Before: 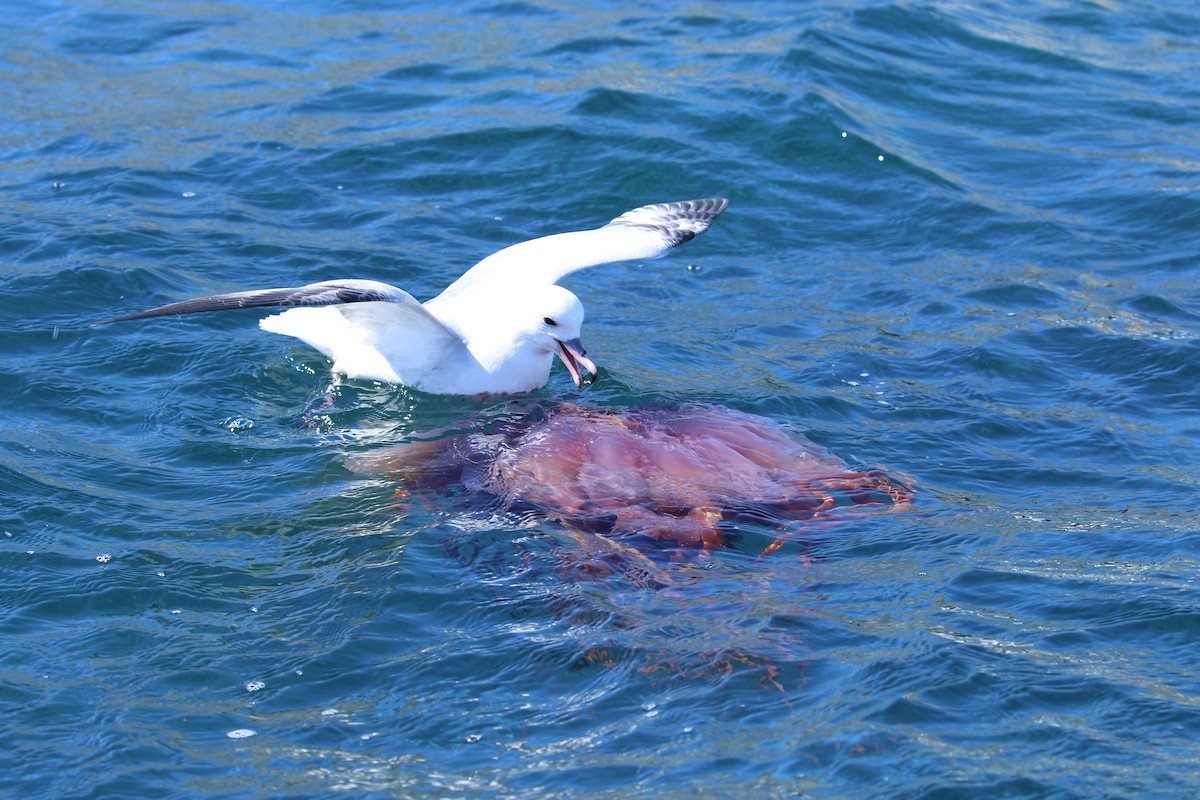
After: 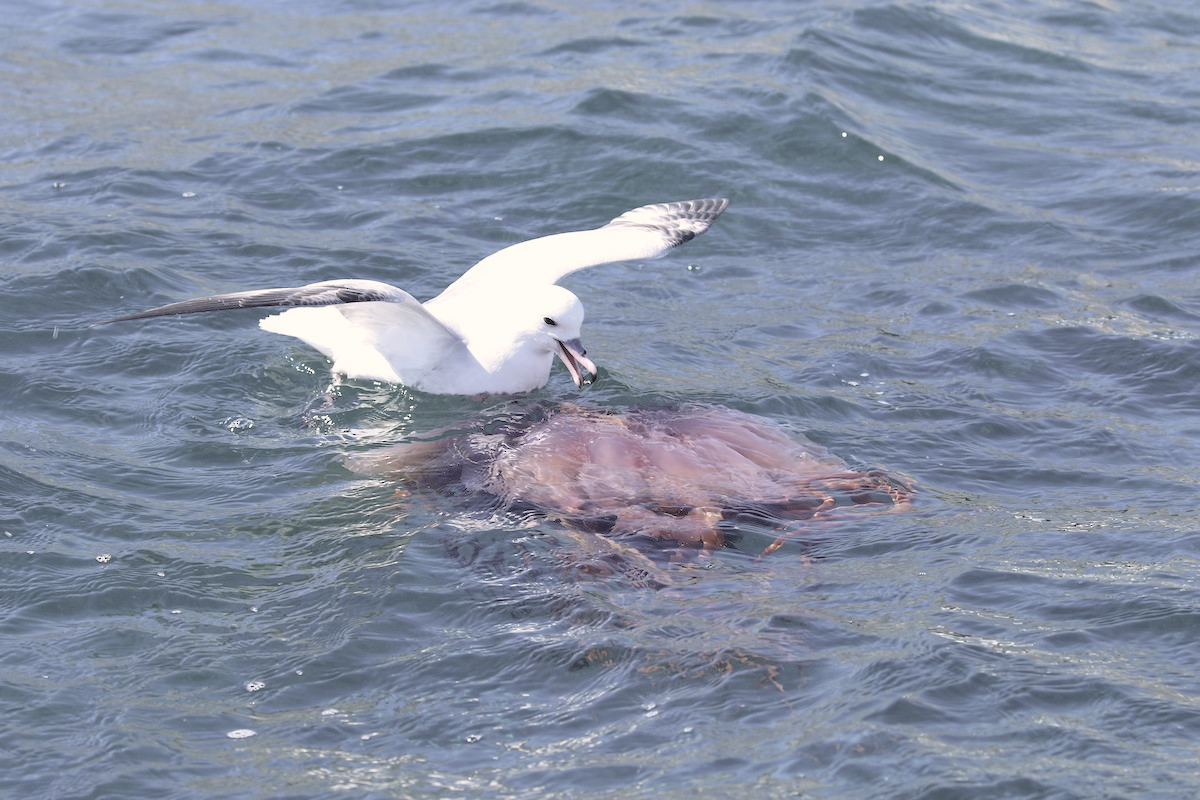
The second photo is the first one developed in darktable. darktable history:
contrast brightness saturation: brightness 0.18, saturation -0.5
color correction: highlights a* 3.84, highlights b* 5.07
